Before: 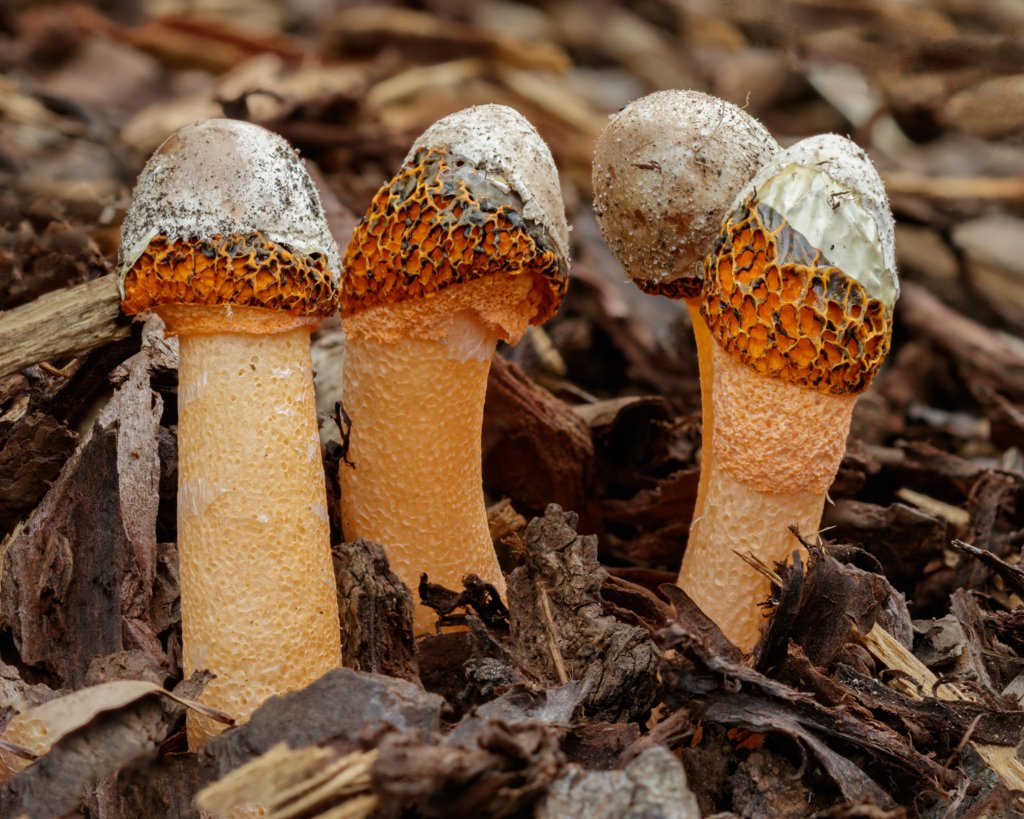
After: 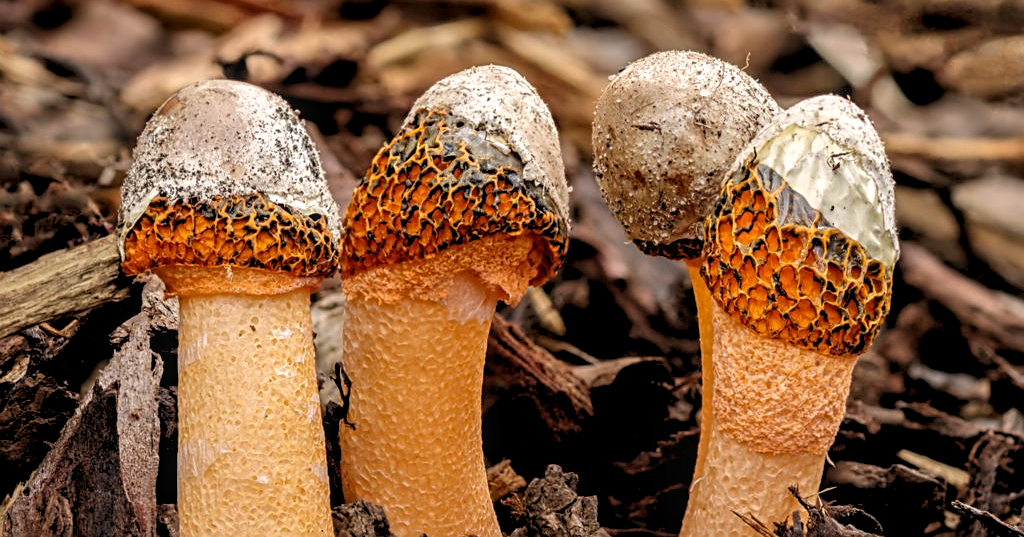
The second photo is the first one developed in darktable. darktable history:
crop and rotate: top 4.848%, bottom 29.503%
local contrast: on, module defaults
color correction: highlights a* 5.81, highlights b* 4.84
rgb levels: levels [[0.01, 0.419, 0.839], [0, 0.5, 1], [0, 0.5, 1]]
sharpen: on, module defaults
